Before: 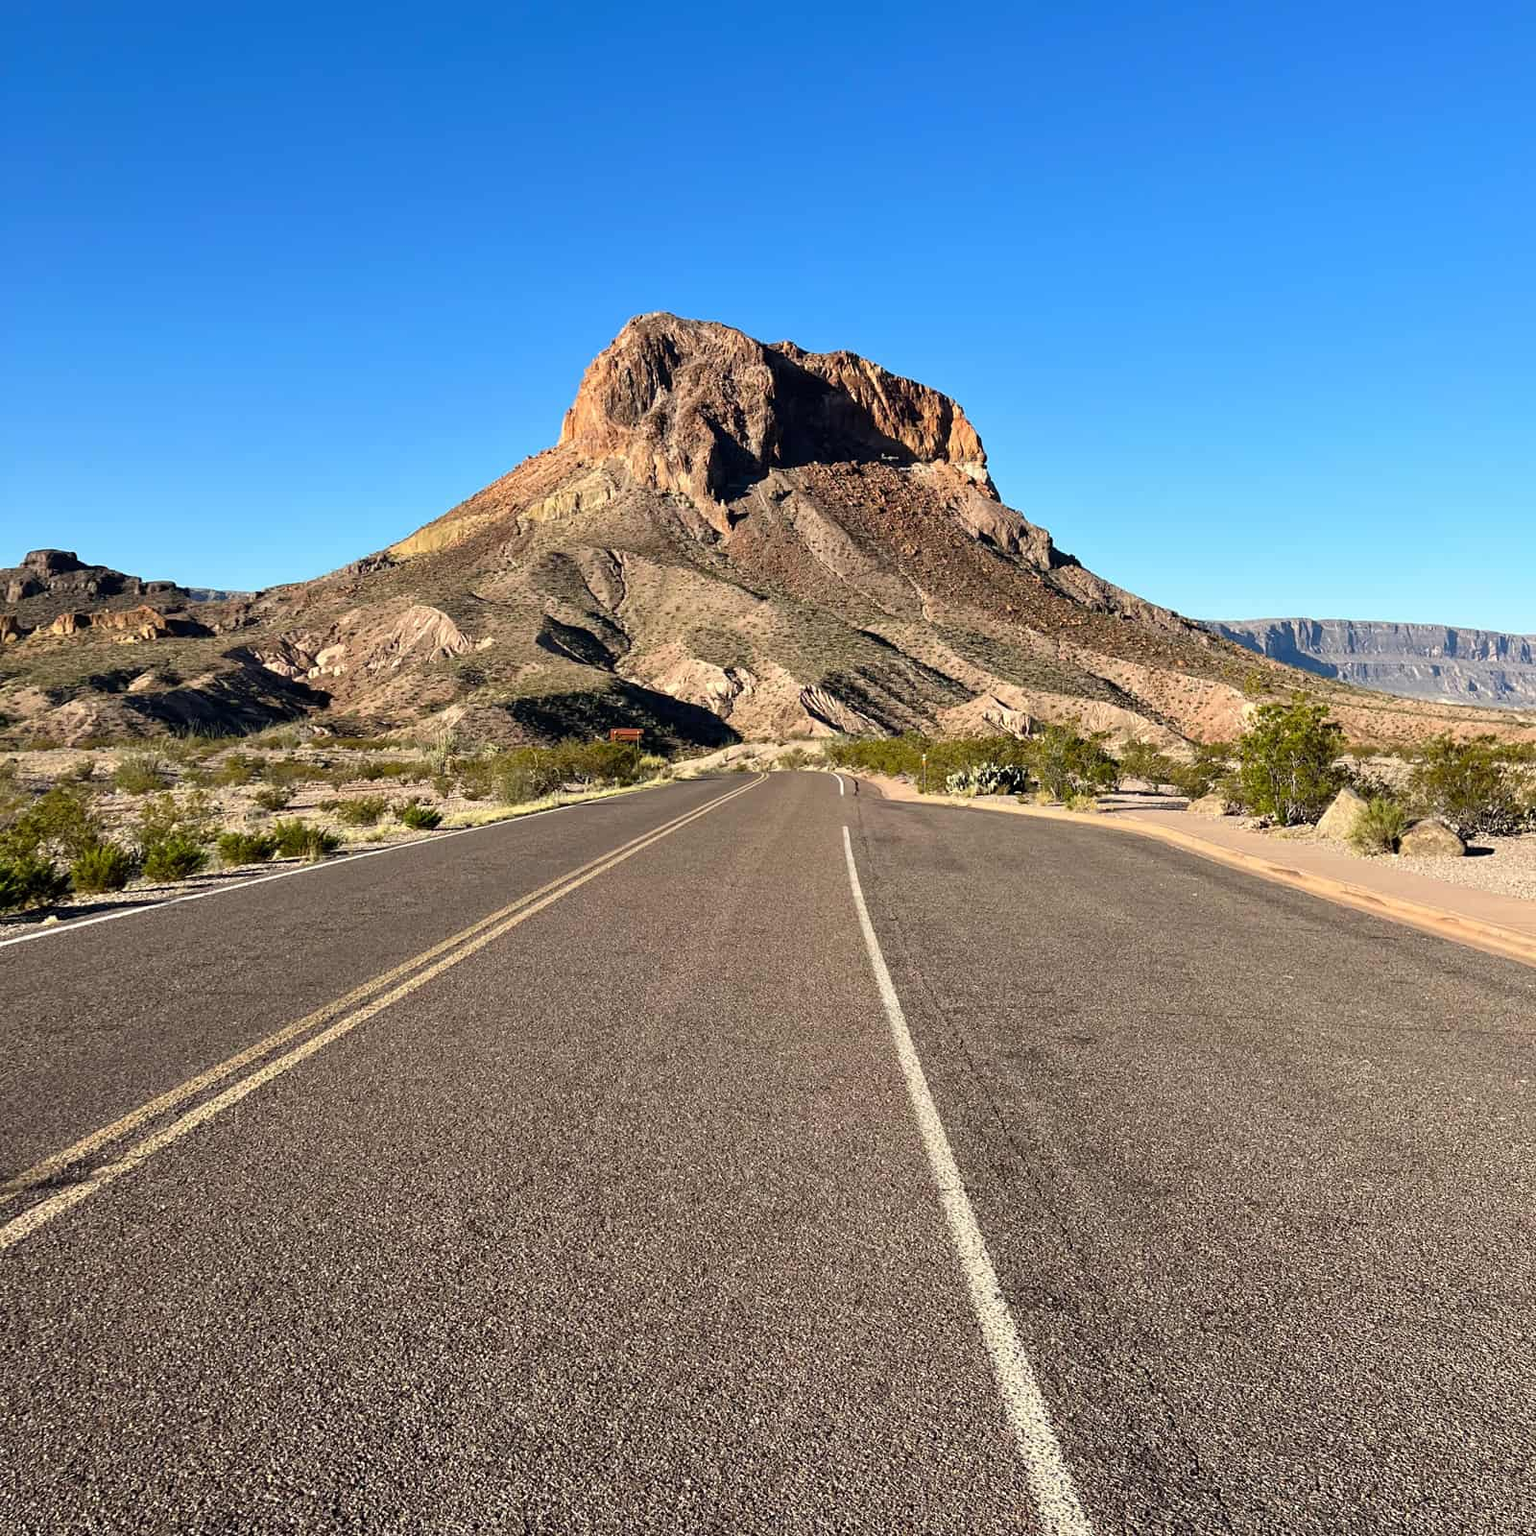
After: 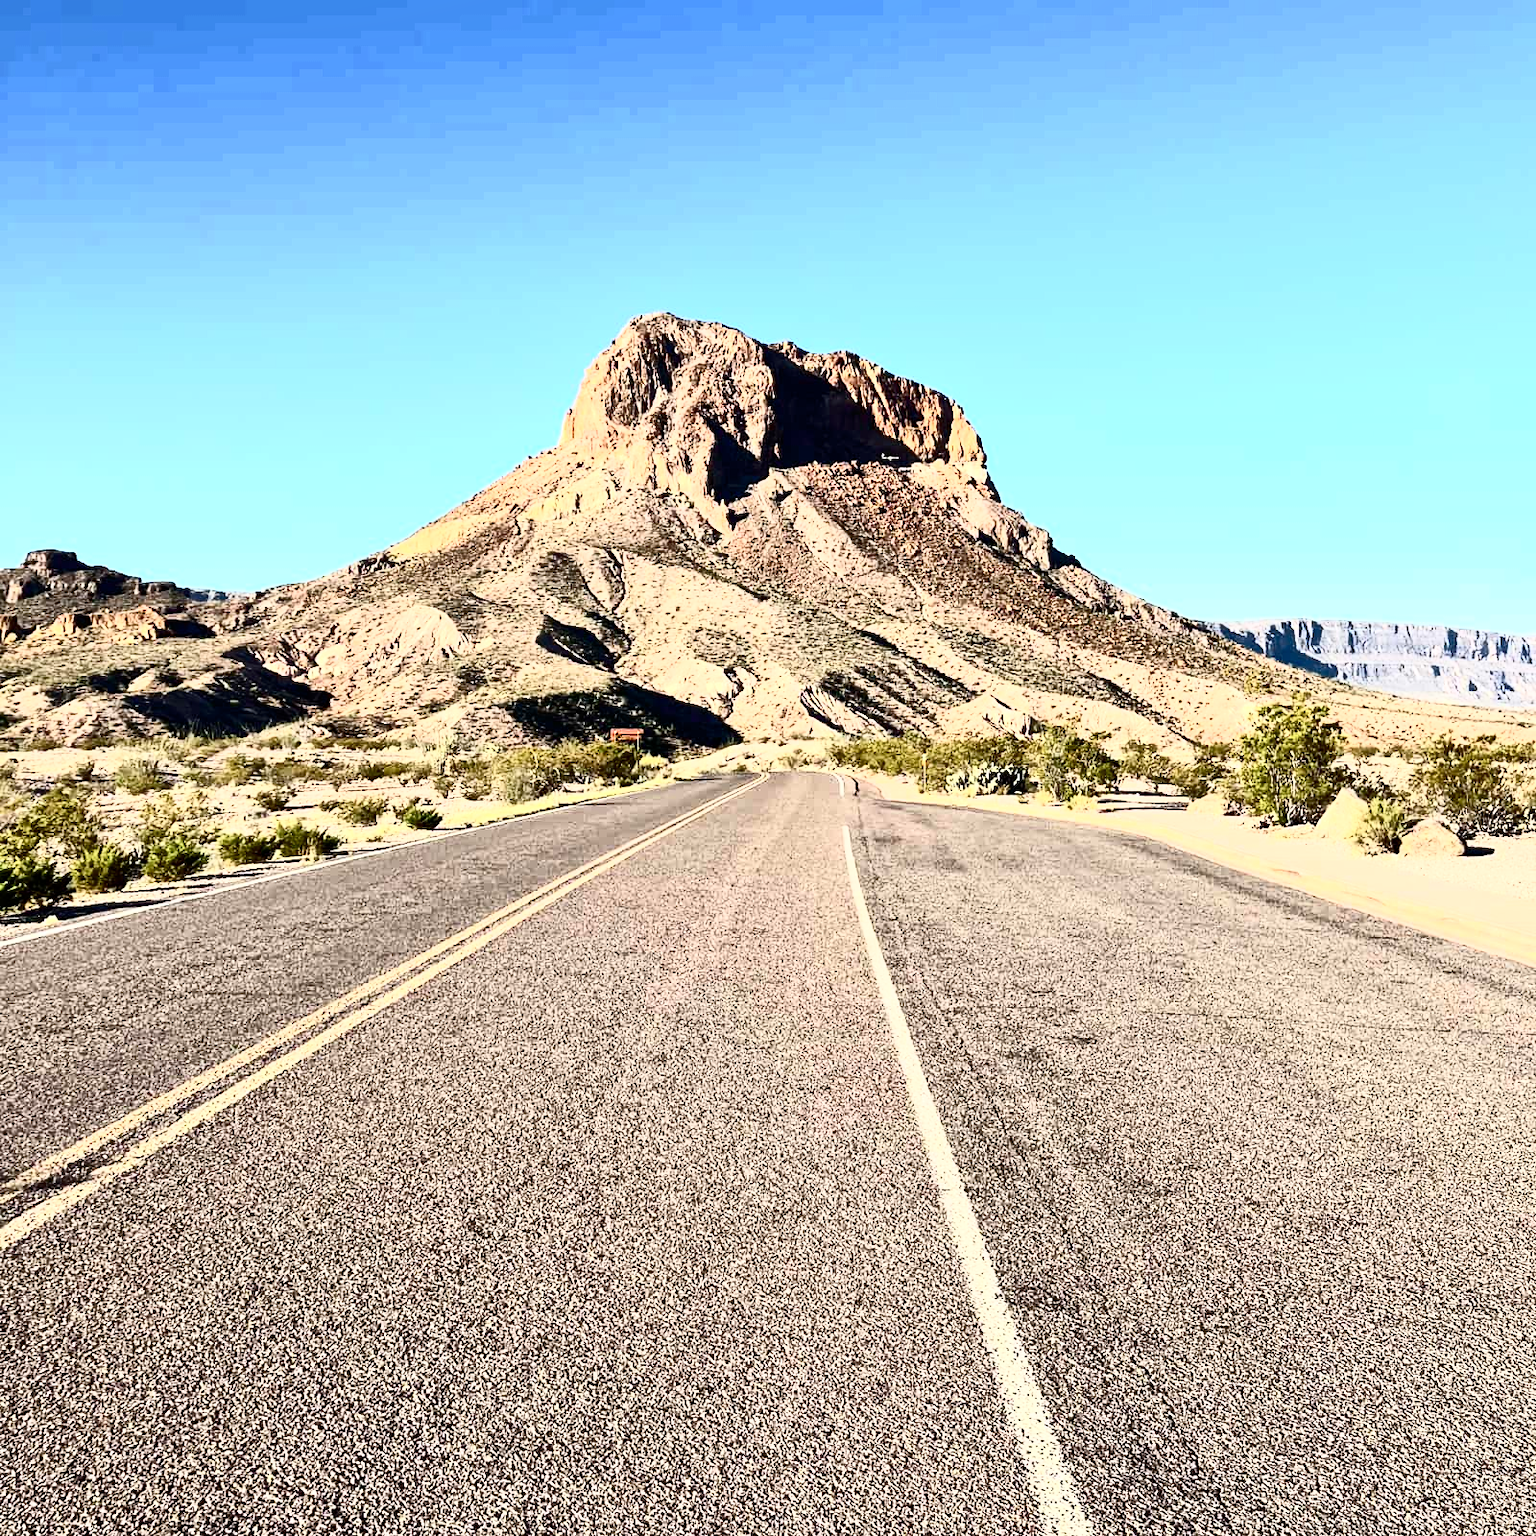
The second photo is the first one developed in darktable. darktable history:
contrast brightness saturation: contrast 0.92, brightness 0.195
tone equalizer: -7 EV 0.146 EV, -6 EV 0.607 EV, -5 EV 1.14 EV, -4 EV 1.35 EV, -3 EV 1.16 EV, -2 EV 0.6 EV, -1 EV 0.168 EV
